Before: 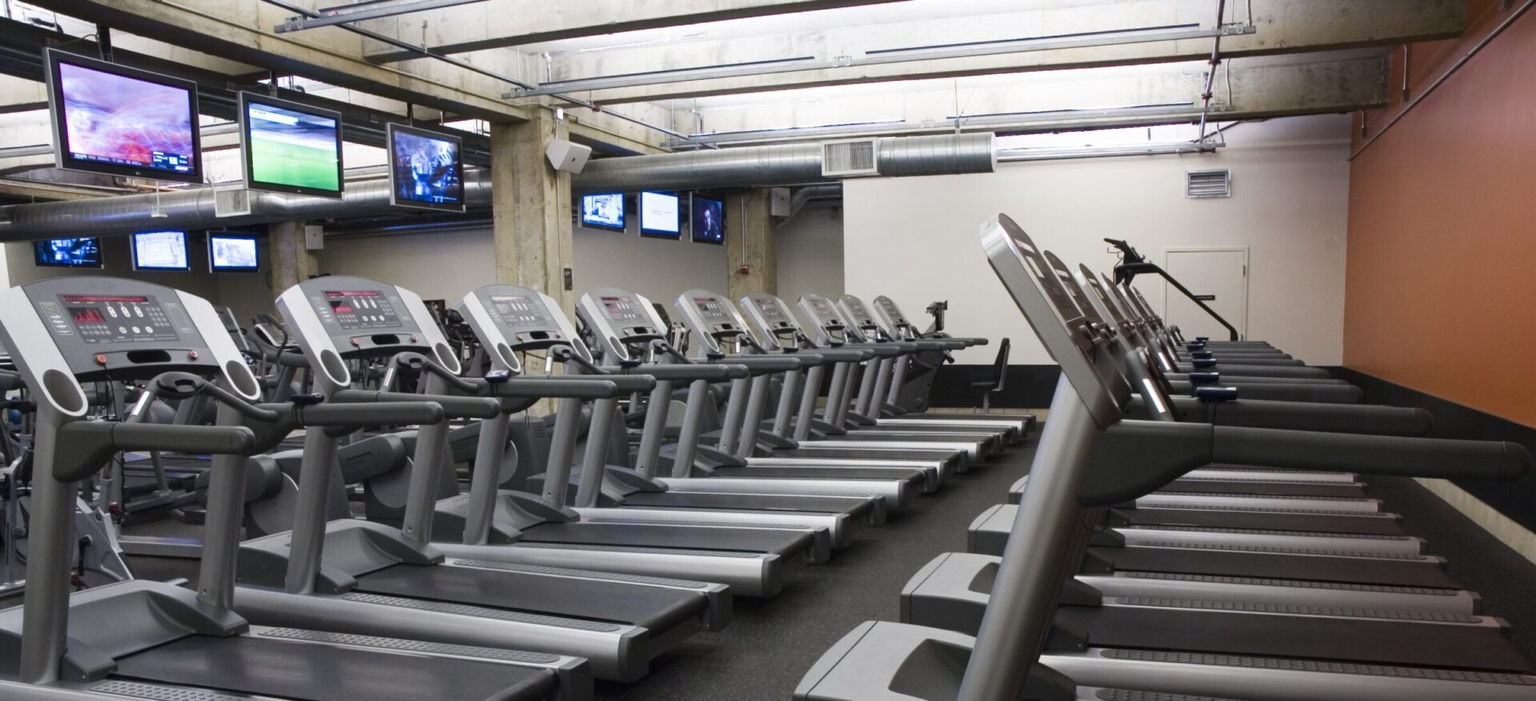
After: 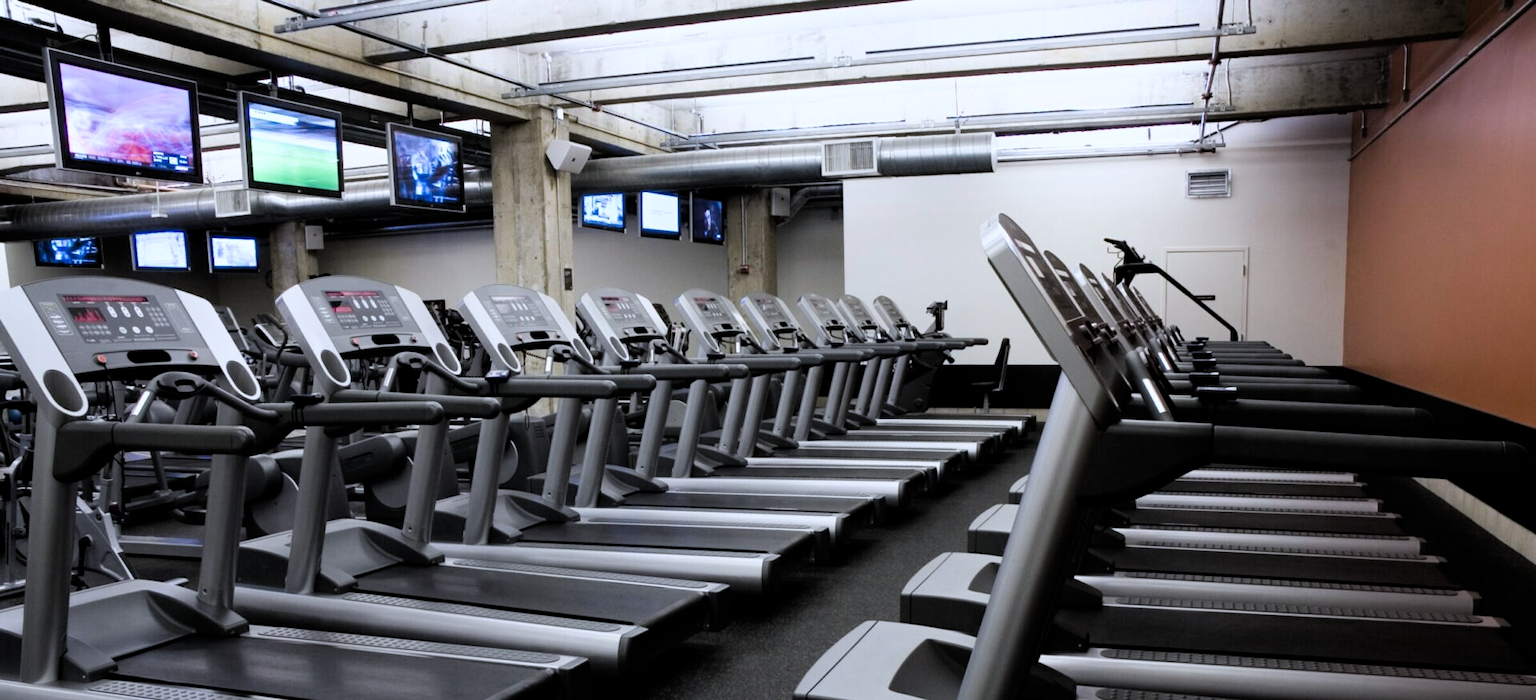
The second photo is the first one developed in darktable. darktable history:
color correction: highlights a* -0.86, highlights b* -8.59
filmic rgb: black relative exposure -6.35 EV, white relative exposure 2.79 EV, target black luminance 0%, hardness 4.6, latitude 68.06%, contrast 1.283, shadows ↔ highlights balance -3.38%, color science v6 (2022), iterations of high-quality reconstruction 0
